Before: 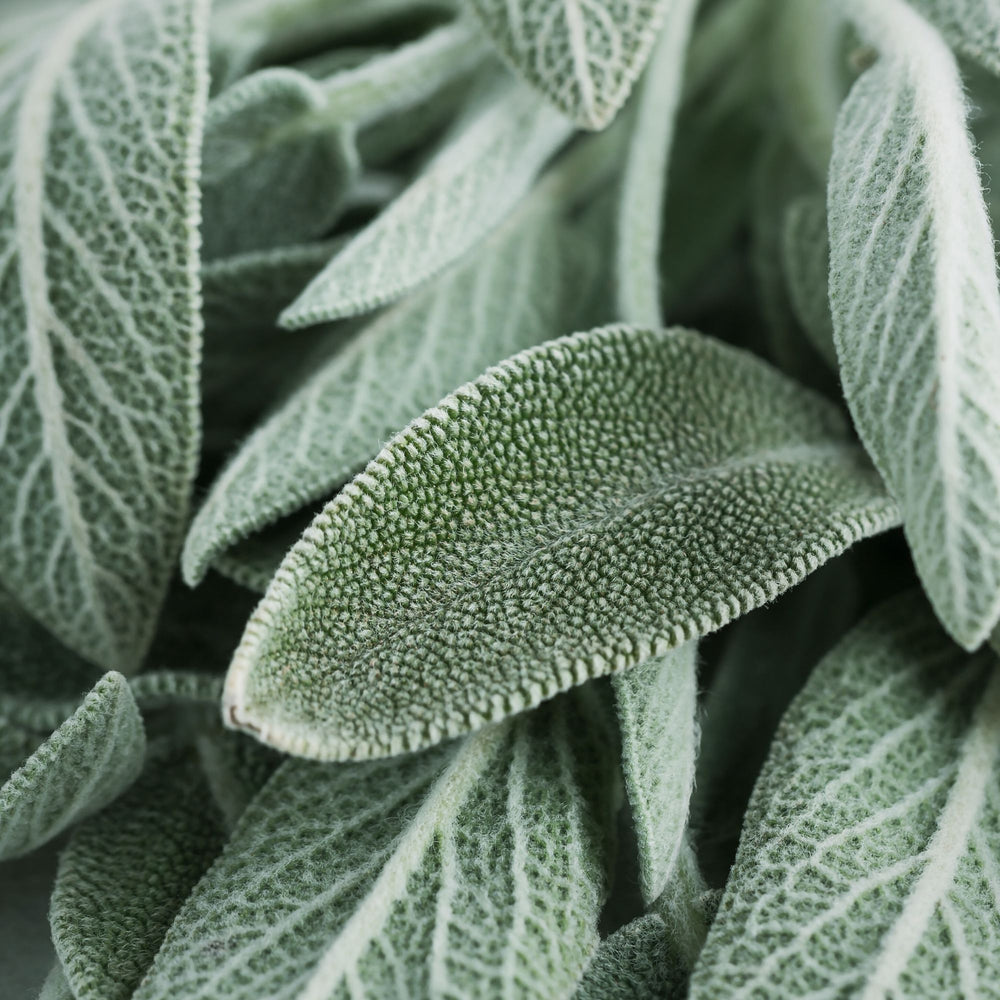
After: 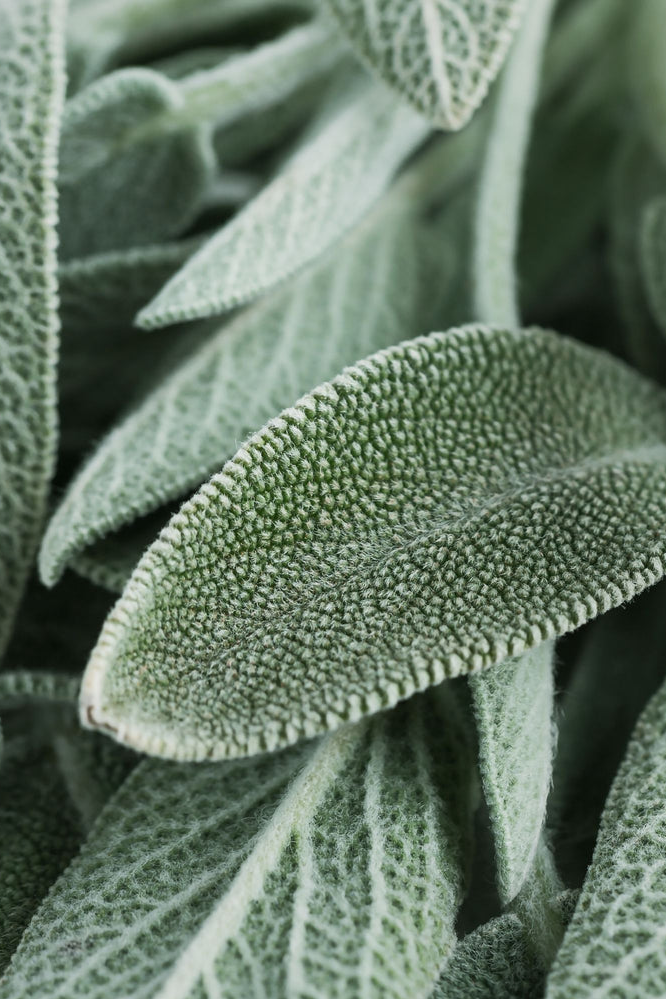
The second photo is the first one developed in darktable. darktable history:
crop and rotate: left 14.307%, right 19.051%
